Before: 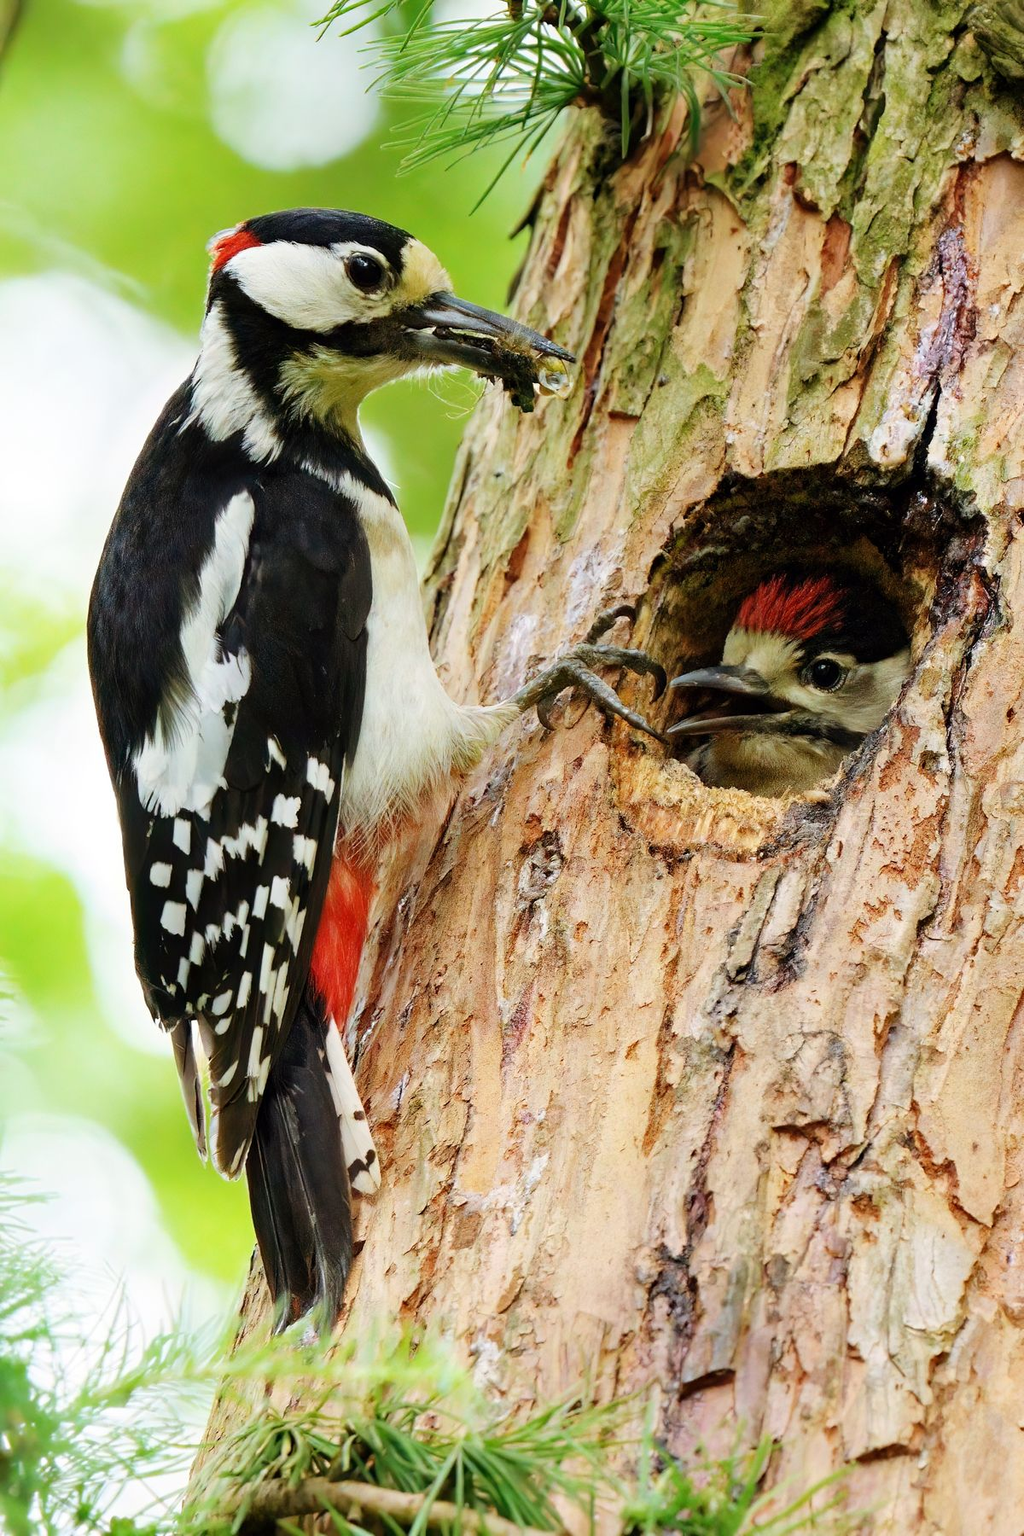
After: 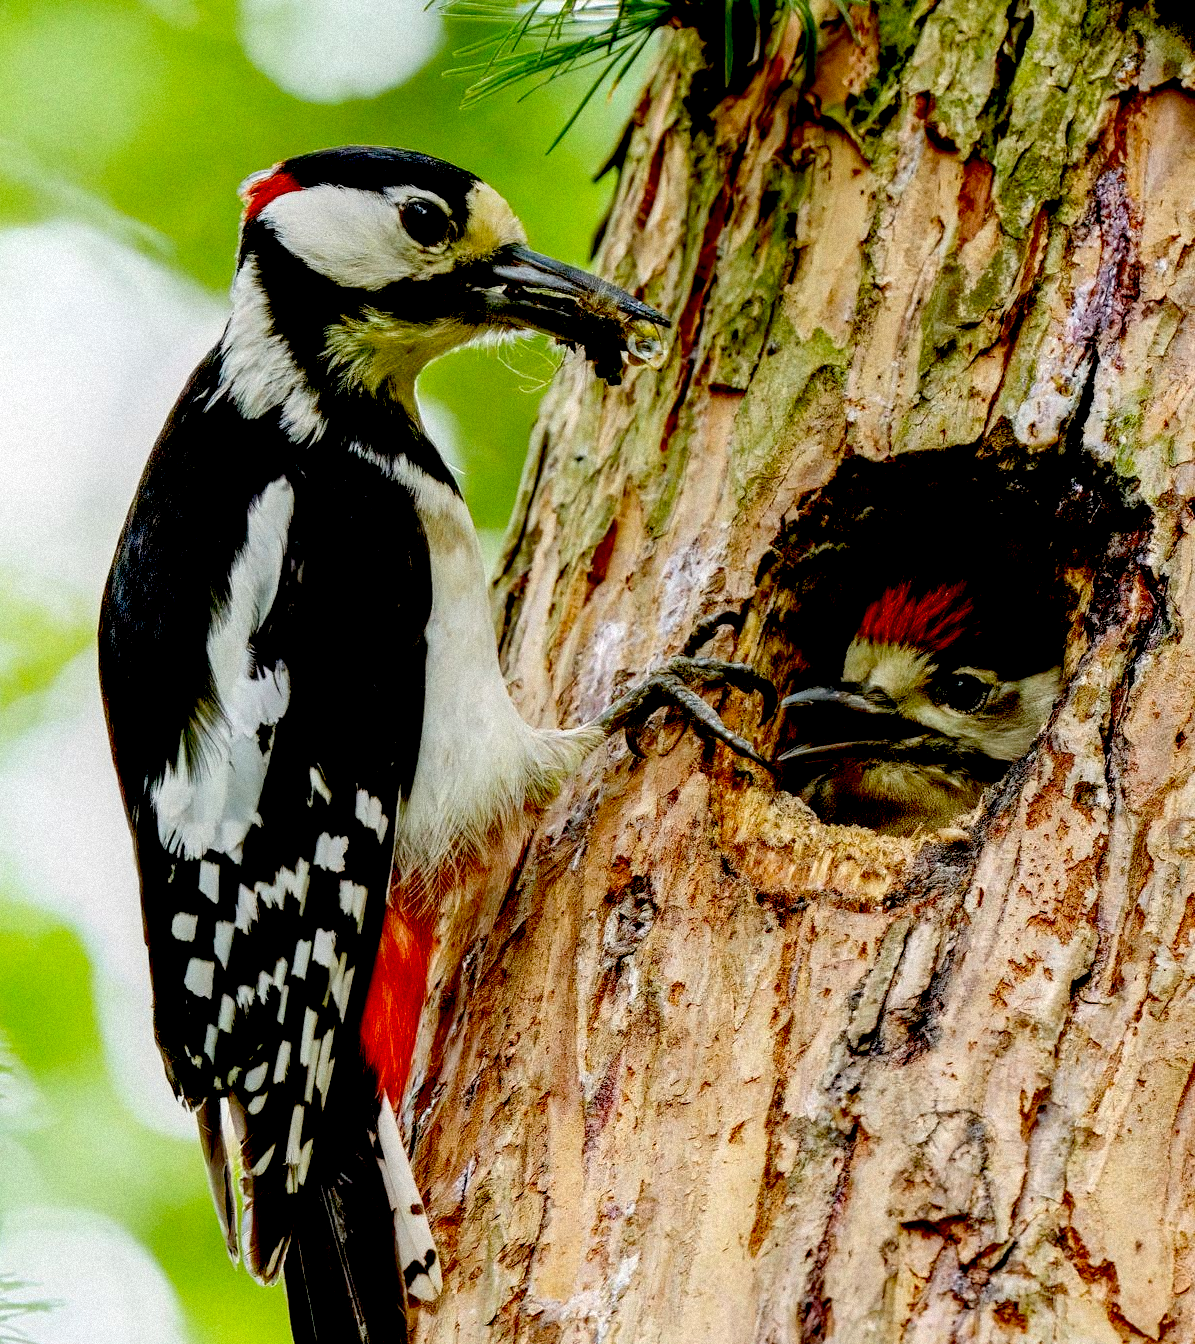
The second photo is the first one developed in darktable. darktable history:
local contrast: detail 144%
exposure: black level correction 0.056, compensate highlight preservation false
grain: mid-tones bias 0%
crop: left 0.387%, top 5.469%, bottom 19.809%
